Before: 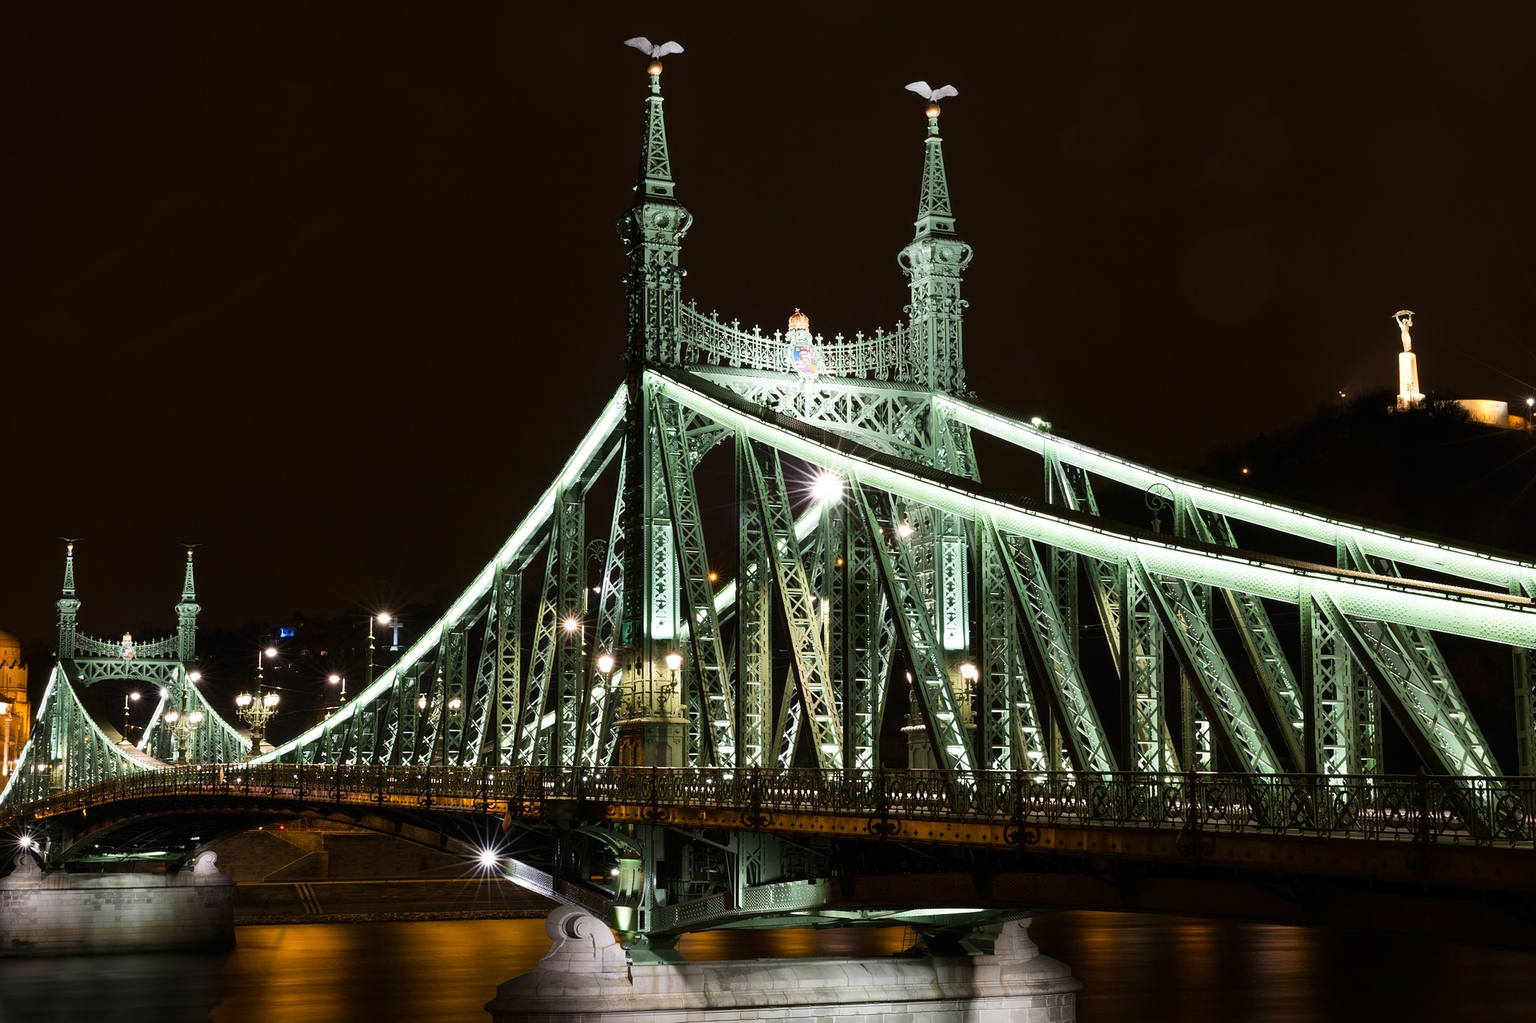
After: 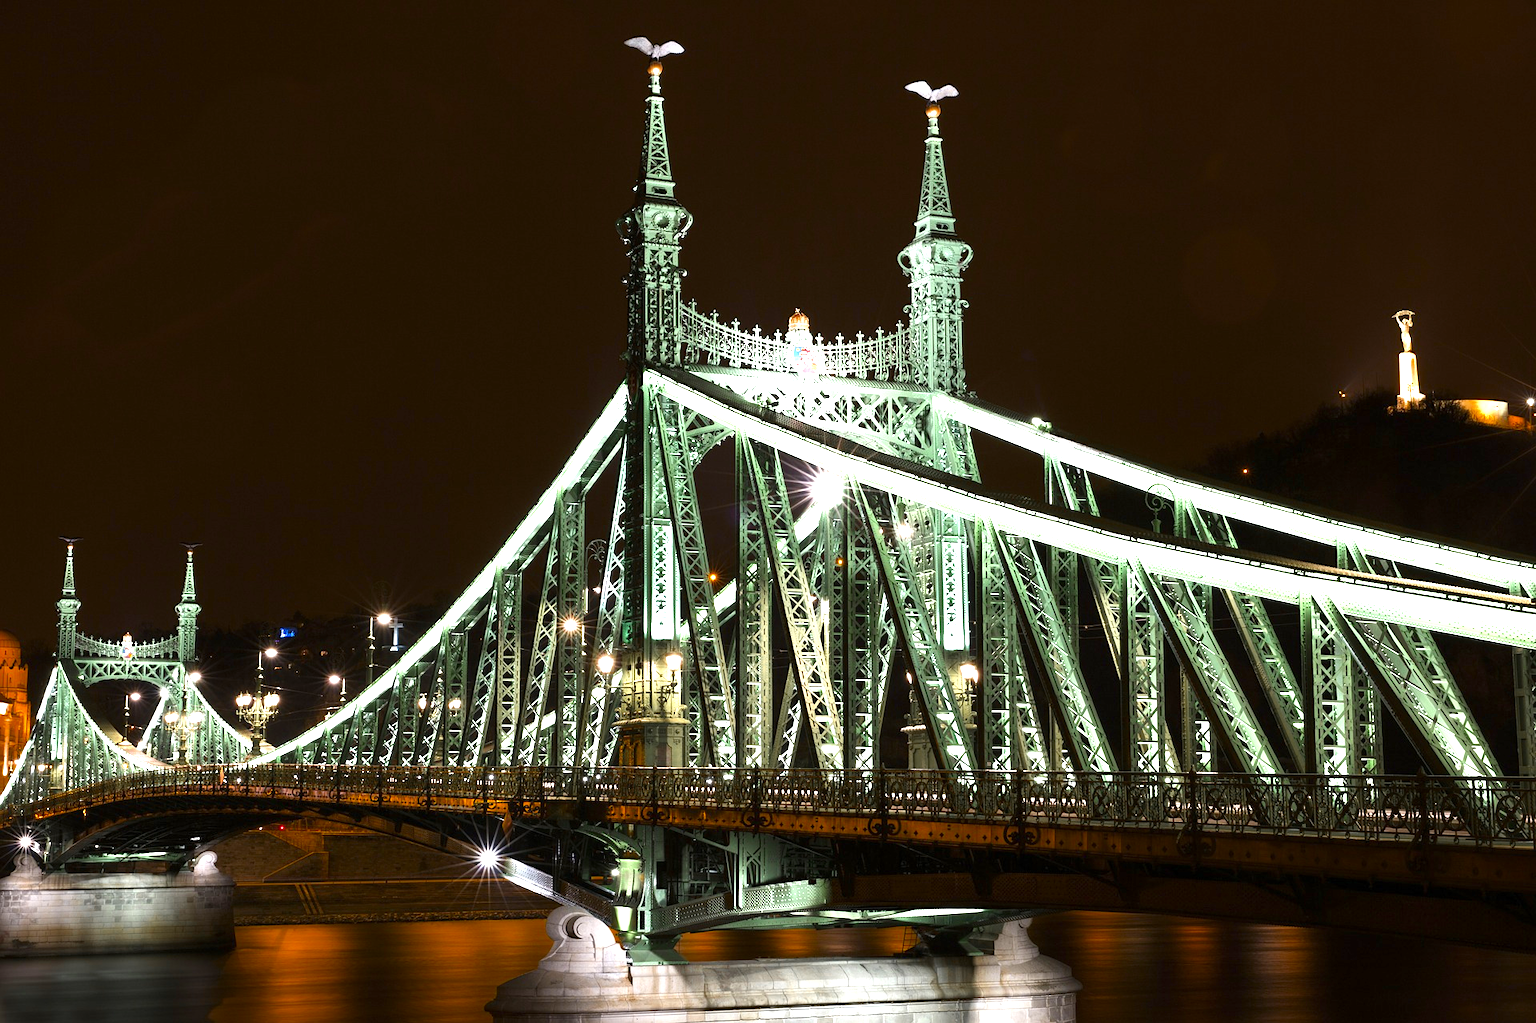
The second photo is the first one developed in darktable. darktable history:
exposure: exposure 1.061 EV, compensate highlight preservation false
color zones: curves: ch0 [(0.11, 0.396) (0.195, 0.36) (0.25, 0.5) (0.303, 0.412) (0.357, 0.544) (0.75, 0.5) (0.967, 0.328)]; ch1 [(0, 0.468) (0.112, 0.512) (0.202, 0.6) (0.25, 0.5) (0.307, 0.352) (0.357, 0.544) (0.75, 0.5) (0.963, 0.524)]
